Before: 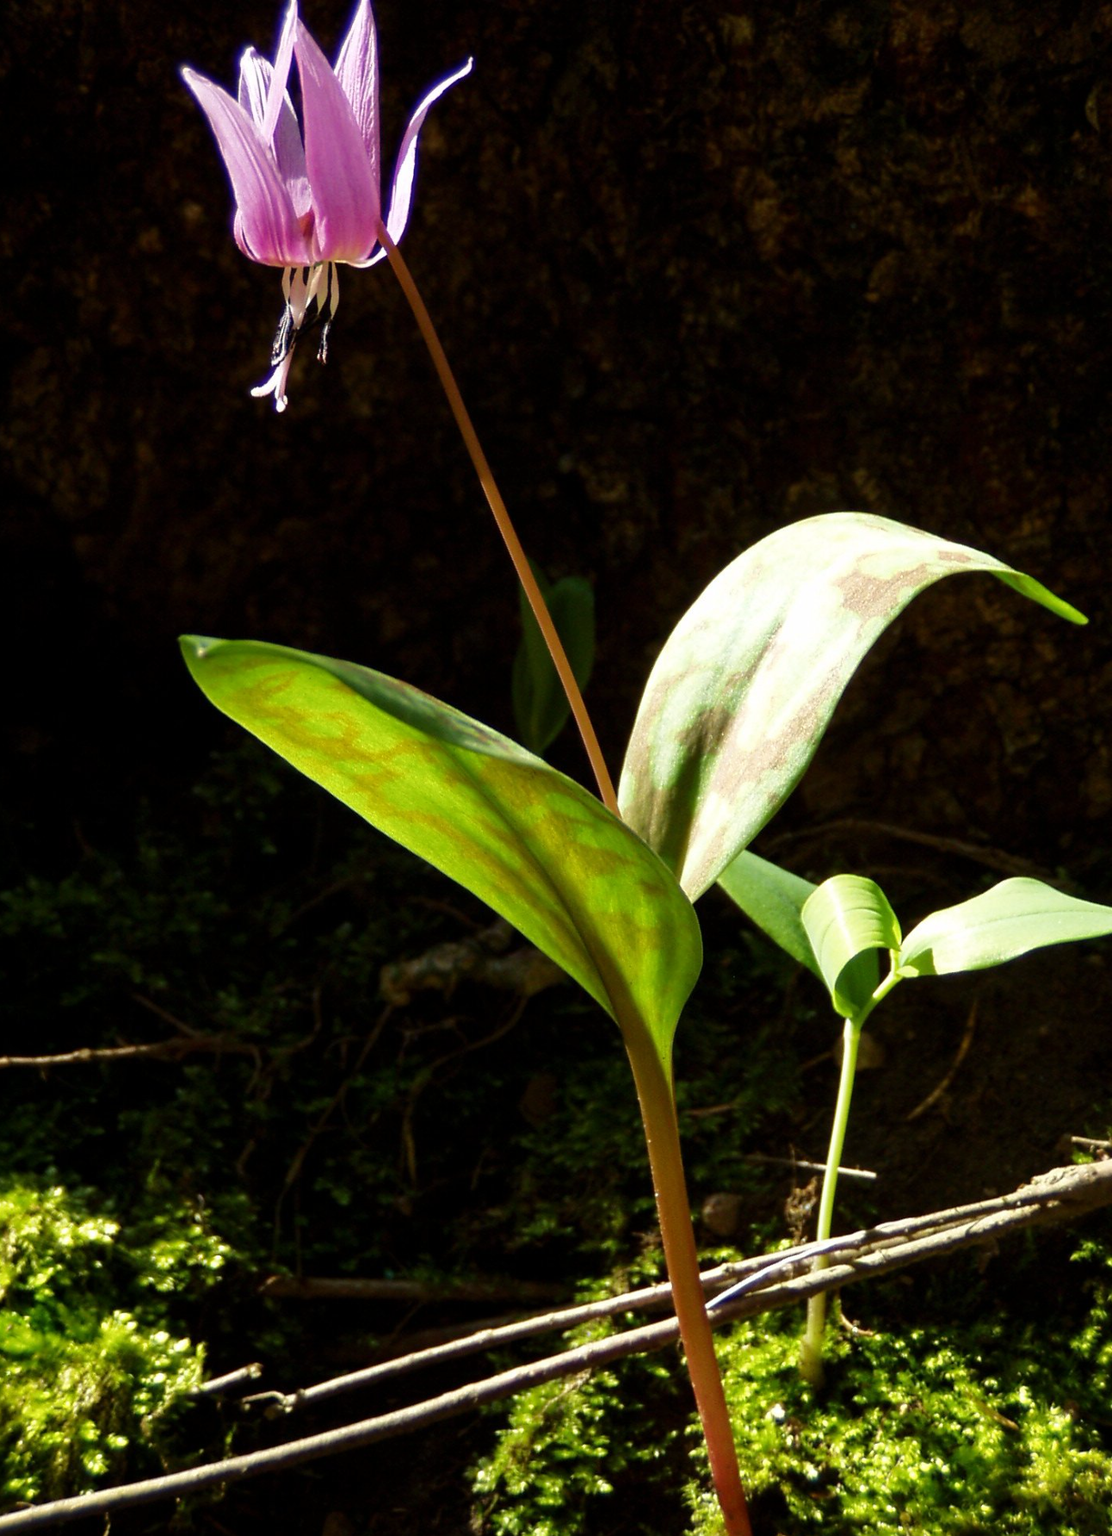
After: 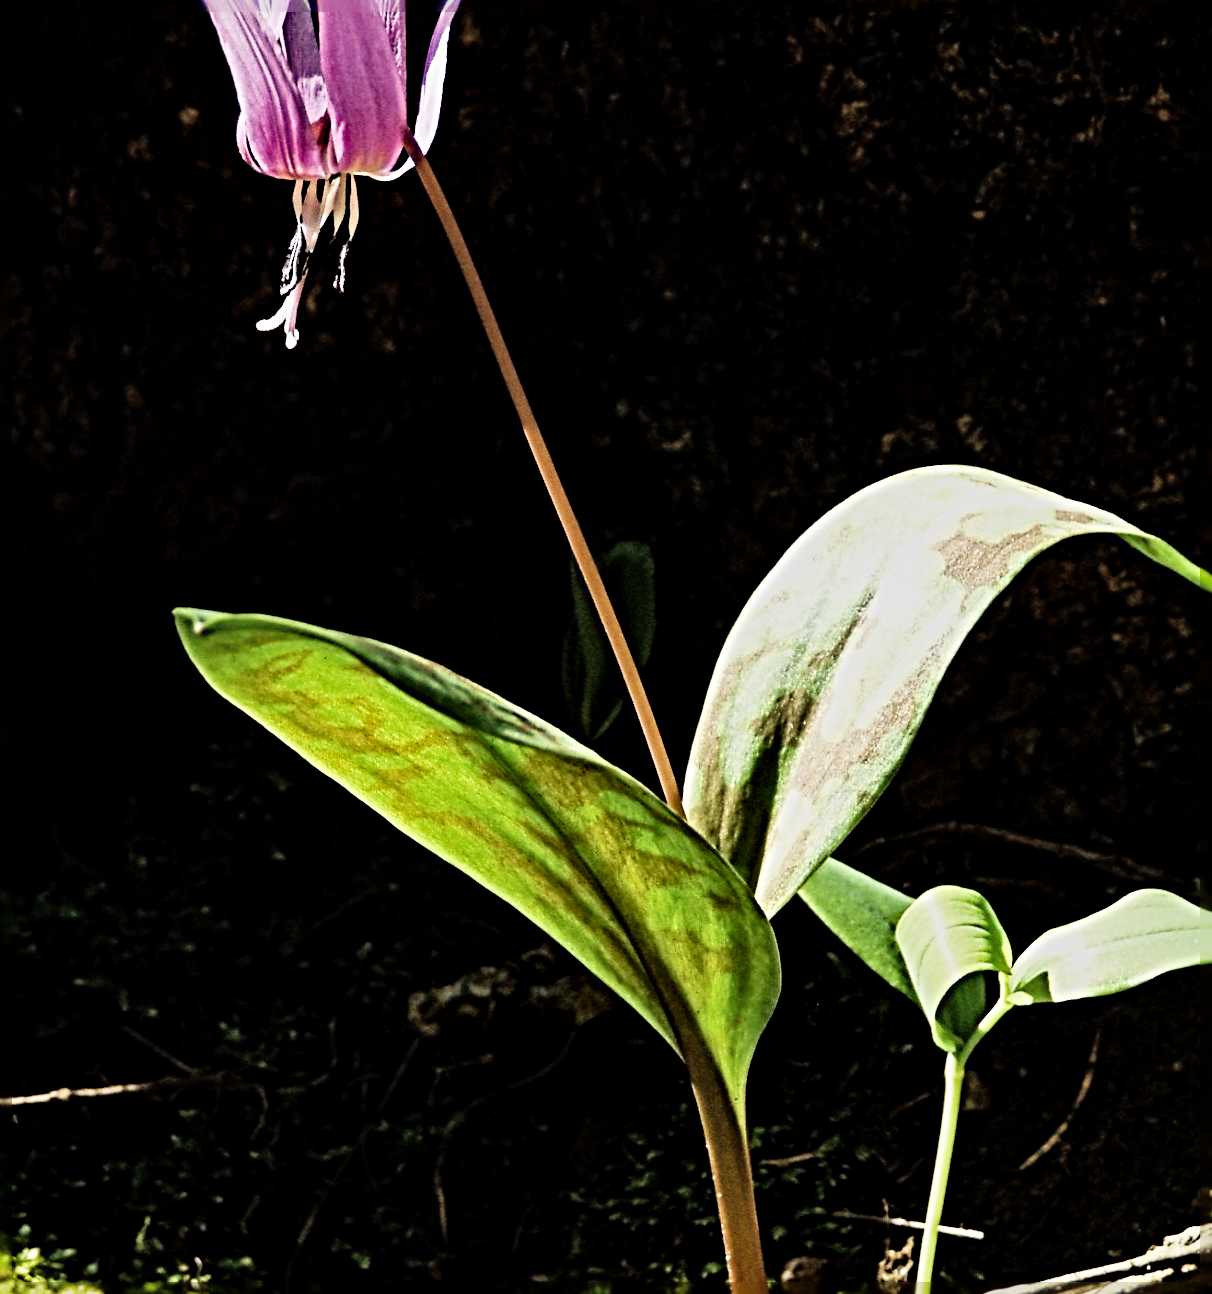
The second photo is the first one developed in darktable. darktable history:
crop: left 2.737%, top 7.287%, right 3.421%, bottom 20.179%
sharpen: radius 6.3, amount 1.8, threshold 0
local contrast: mode bilateral grid, contrast 25, coarseness 60, detail 151%, midtone range 0.2
filmic rgb: black relative exposure -7.5 EV, white relative exposure 5 EV, hardness 3.31, contrast 1.3, contrast in shadows safe
